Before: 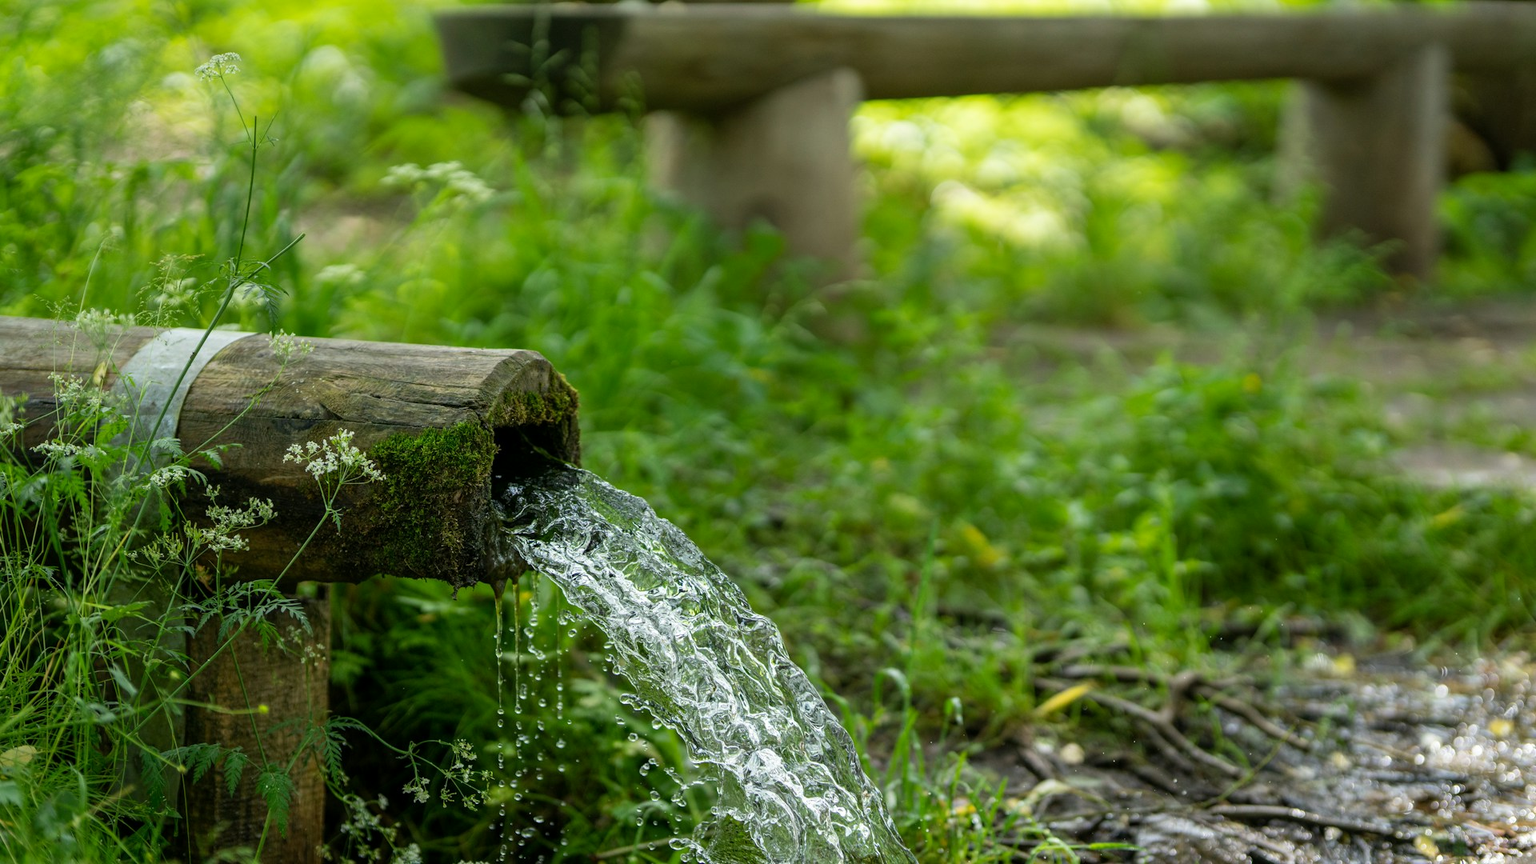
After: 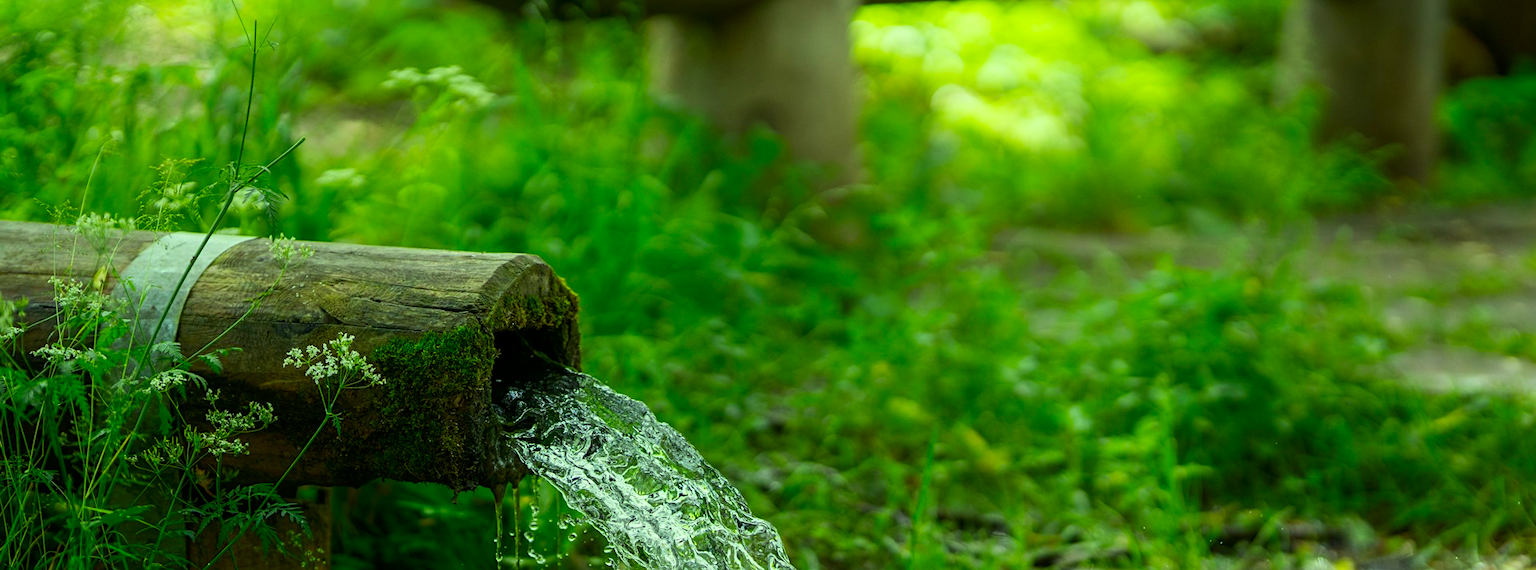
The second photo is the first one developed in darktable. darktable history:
base curve: exposure shift 0.01, preserve colors none
color correction: highlights a* -10.99, highlights b* 9.92, saturation 1.72
crop: top 11.187%, bottom 22.723%
color zones: curves: ch0 [(0, 0.553) (0.123, 0.58) (0.23, 0.419) (0.468, 0.155) (0.605, 0.132) (0.723, 0.063) (0.833, 0.172) (0.921, 0.468)]; ch1 [(0.025, 0.645) (0.229, 0.584) (0.326, 0.551) (0.537, 0.446) (0.599, 0.911) (0.708, 1) (0.805, 0.944)]; ch2 [(0.086, 0.468) (0.254, 0.464) (0.638, 0.564) (0.702, 0.592) (0.768, 0.564)], mix -95.6%
sharpen: amount 0.208
contrast brightness saturation: contrast 0.102, saturation -0.298
shadows and highlights: shadows -56.11, highlights 85.88, soften with gaussian
